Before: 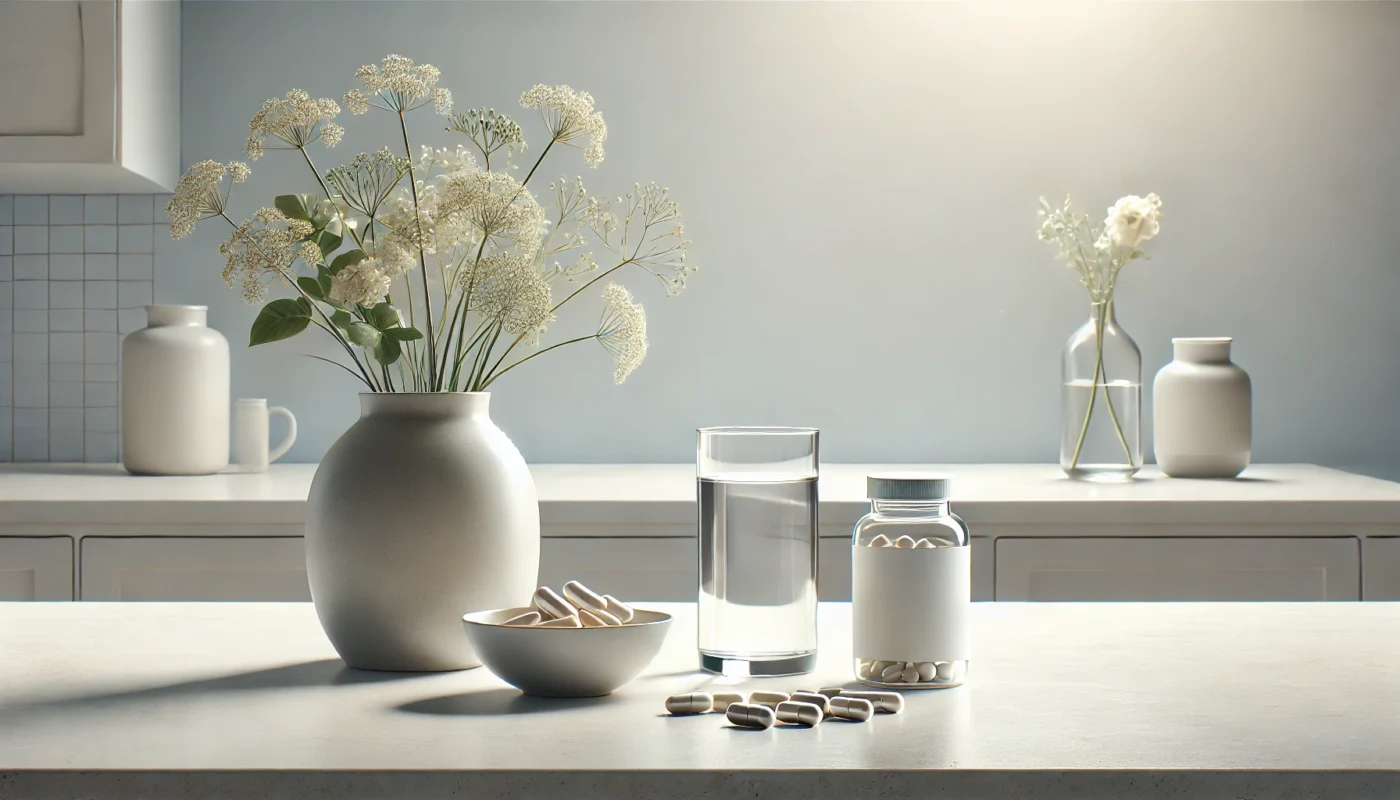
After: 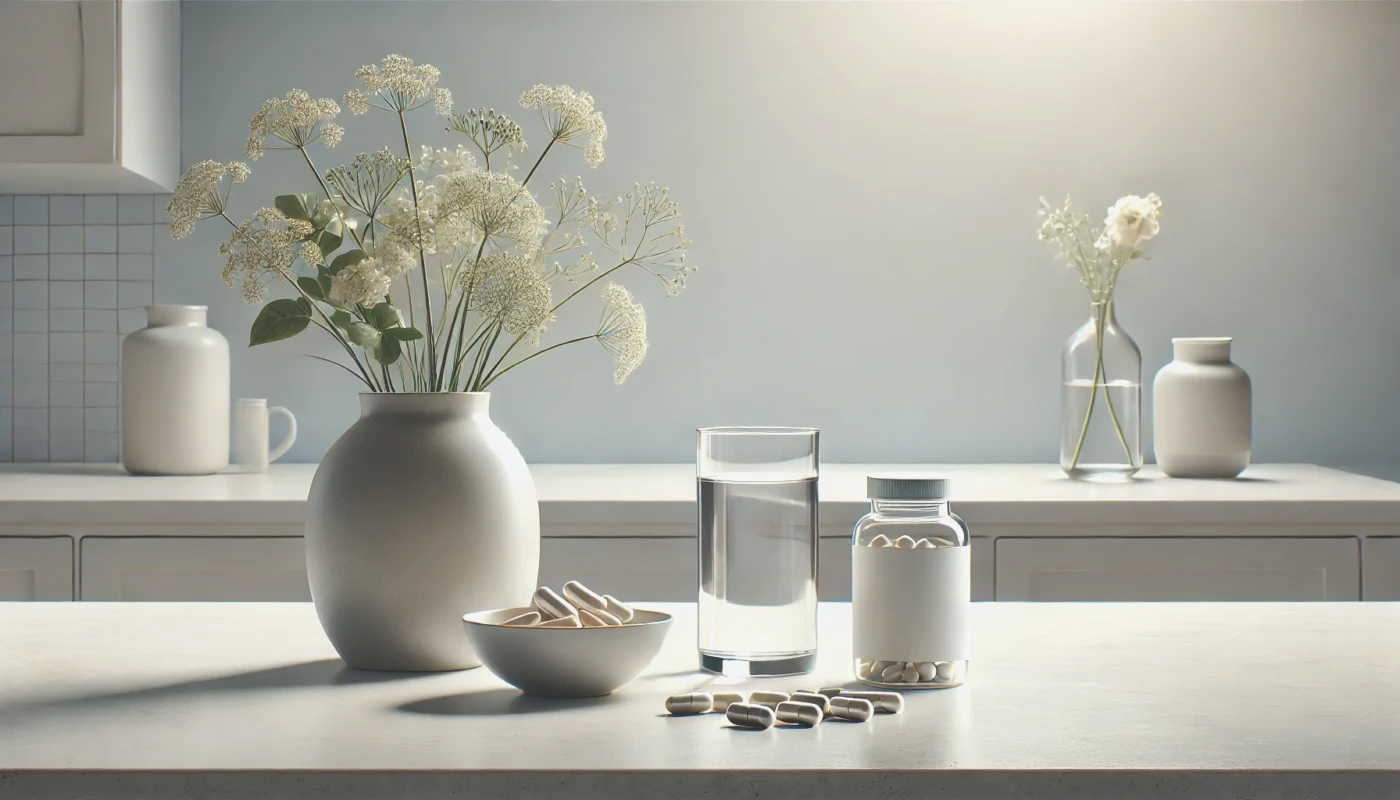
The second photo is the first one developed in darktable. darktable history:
exposure: black level correction -0.026, exposure -0.117 EV, compensate exposure bias true, compensate highlight preservation false
